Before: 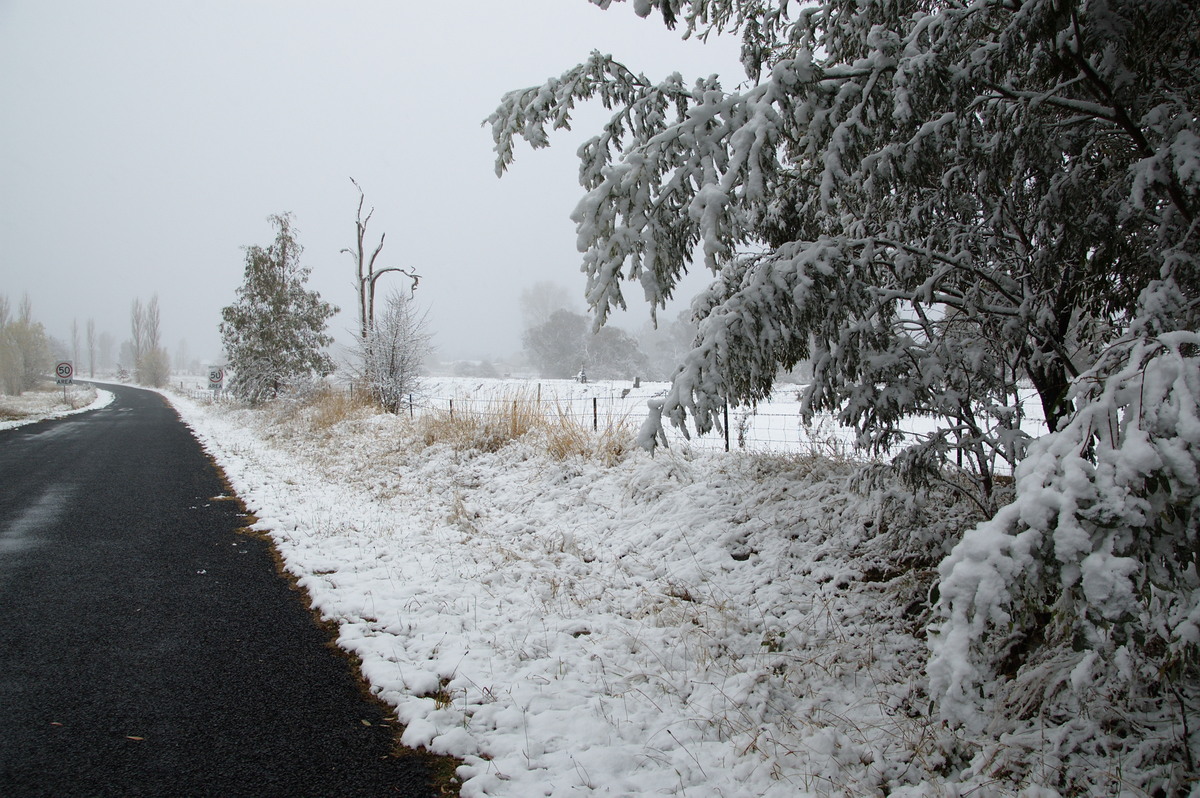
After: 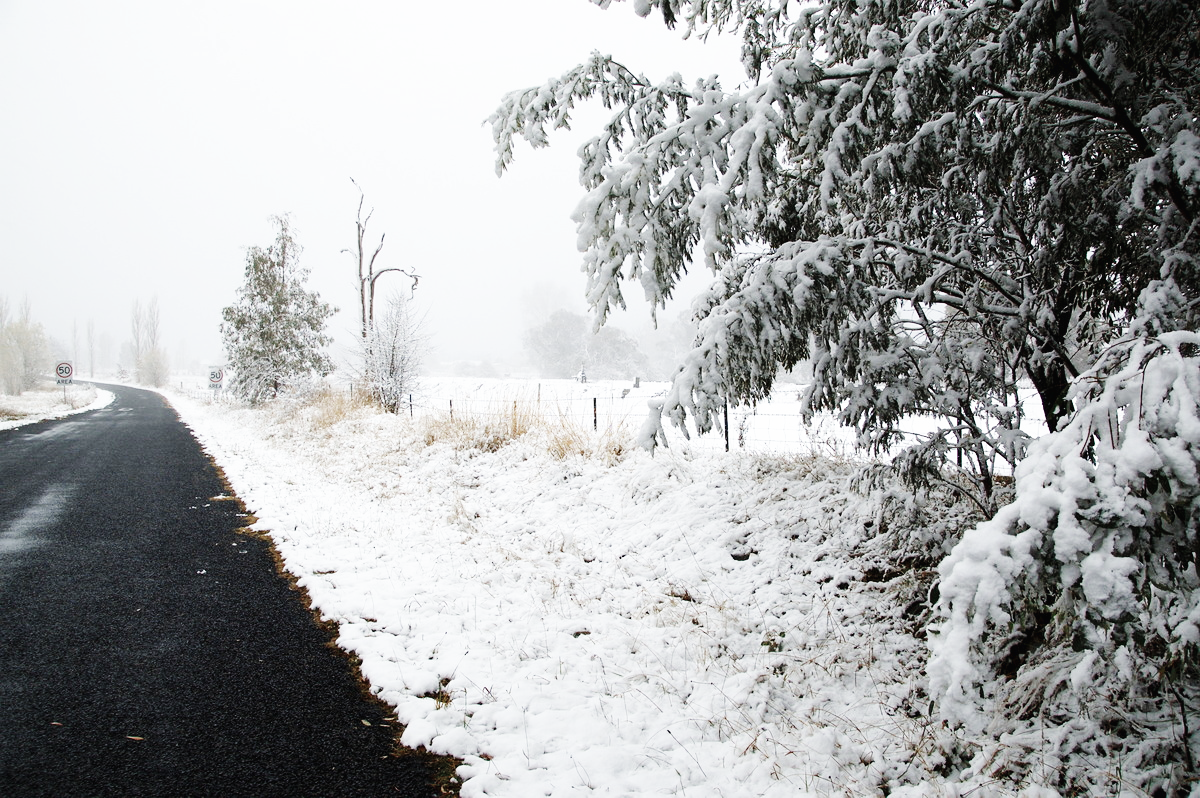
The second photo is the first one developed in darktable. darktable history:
base curve: curves: ch0 [(0, 0.003) (0.001, 0.002) (0.006, 0.004) (0.02, 0.022) (0.048, 0.086) (0.094, 0.234) (0.162, 0.431) (0.258, 0.629) (0.385, 0.8) (0.548, 0.918) (0.751, 0.988) (1, 1)], preserve colors none
color zones: curves: ch0 [(0, 0.5) (0.125, 0.4) (0.25, 0.5) (0.375, 0.4) (0.5, 0.4) (0.625, 0.35) (0.75, 0.35) (0.875, 0.5)]; ch1 [(0, 0.35) (0.125, 0.45) (0.25, 0.35) (0.375, 0.35) (0.5, 0.35) (0.625, 0.35) (0.75, 0.45) (0.875, 0.35)]; ch2 [(0, 0.6) (0.125, 0.5) (0.25, 0.5) (0.375, 0.6) (0.5, 0.6) (0.625, 0.5) (0.75, 0.5) (0.875, 0.5)]
